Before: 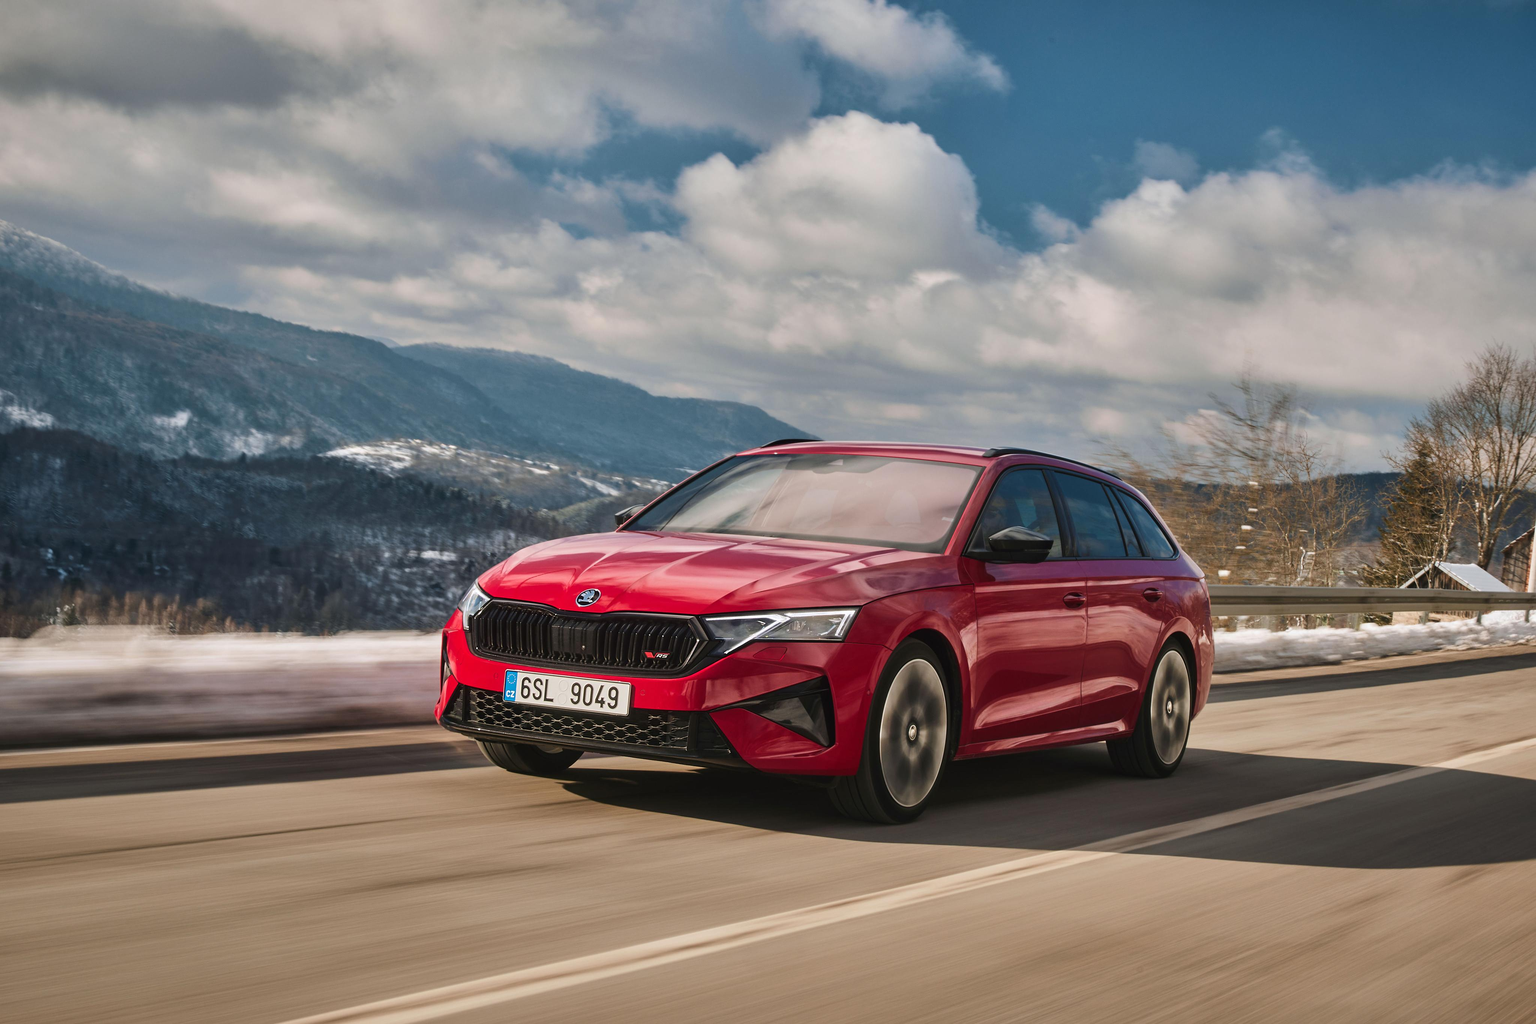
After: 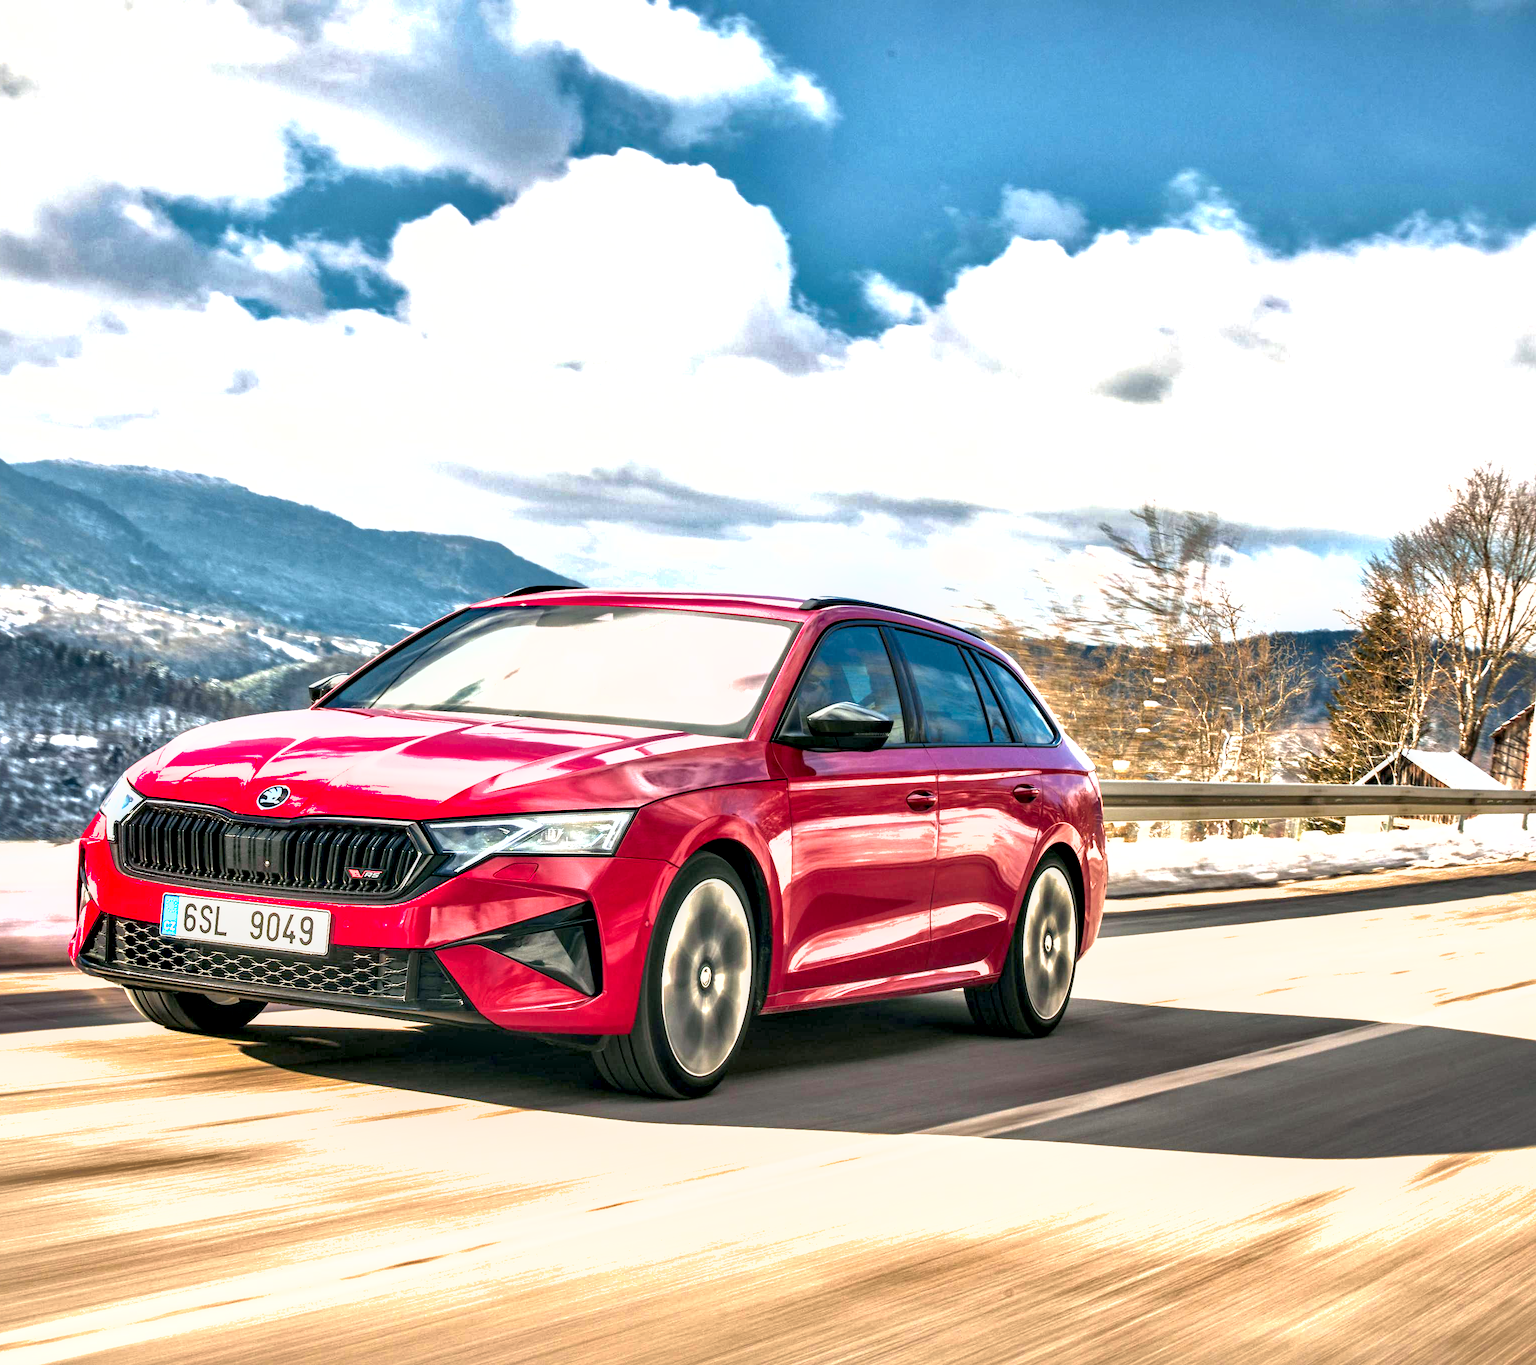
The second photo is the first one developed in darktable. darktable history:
shadows and highlights: on, module defaults
exposure: black level correction 0, exposure 0.696 EV, compensate exposure bias true, compensate highlight preservation false
contrast equalizer: y [[0.6 ×6], [0.55 ×6], [0 ×6], [0 ×6], [0 ×6]]
crop and rotate: left 24.953%
local contrast: on, module defaults
